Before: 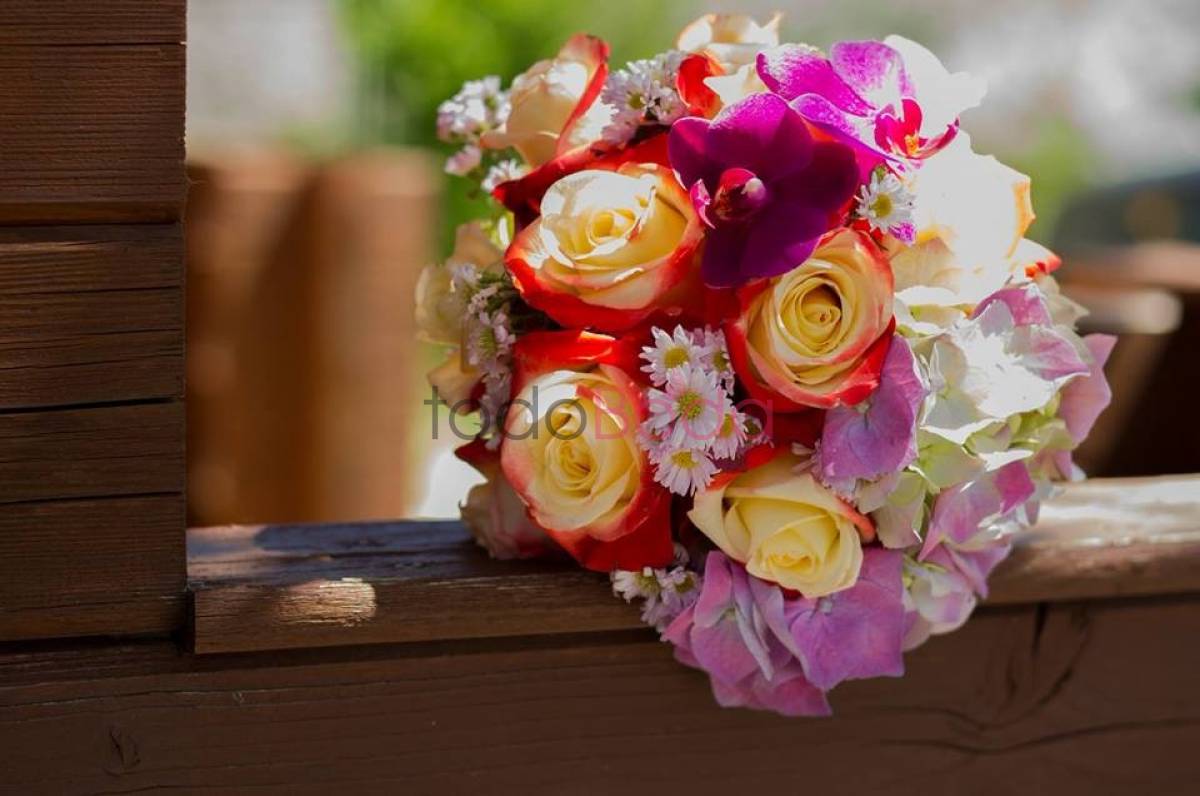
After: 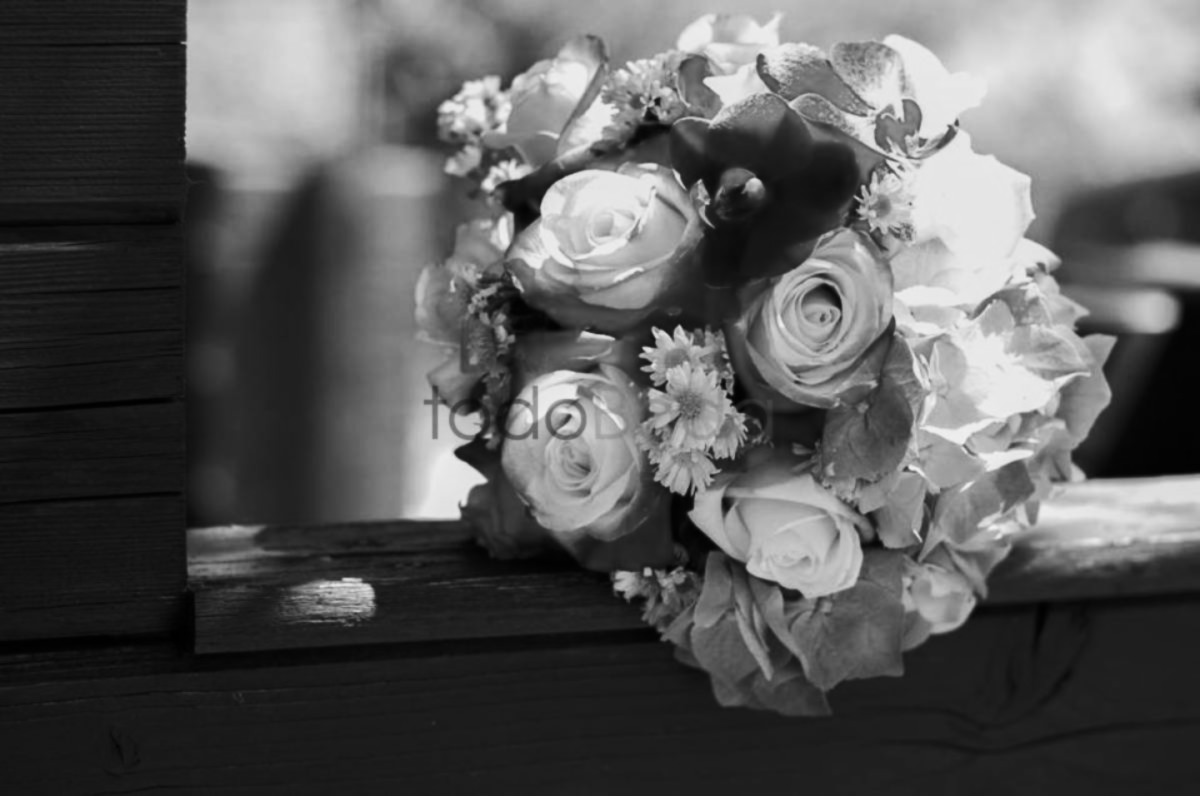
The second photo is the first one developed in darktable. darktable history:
lowpass: radius 0.76, contrast 1.56, saturation 0, unbound 0
color zones: curves: ch0 [(0.018, 0.548) (0.224, 0.64) (0.425, 0.447) (0.675, 0.575) (0.732, 0.579)]; ch1 [(0.066, 0.487) (0.25, 0.5) (0.404, 0.43) (0.75, 0.421) (0.956, 0.421)]; ch2 [(0.044, 0.561) (0.215, 0.465) (0.399, 0.544) (0.465, 0.548) (0.614, 0.447) (0.724, 0.43) (0.882, 0.623) (0.956, 0.632)]
